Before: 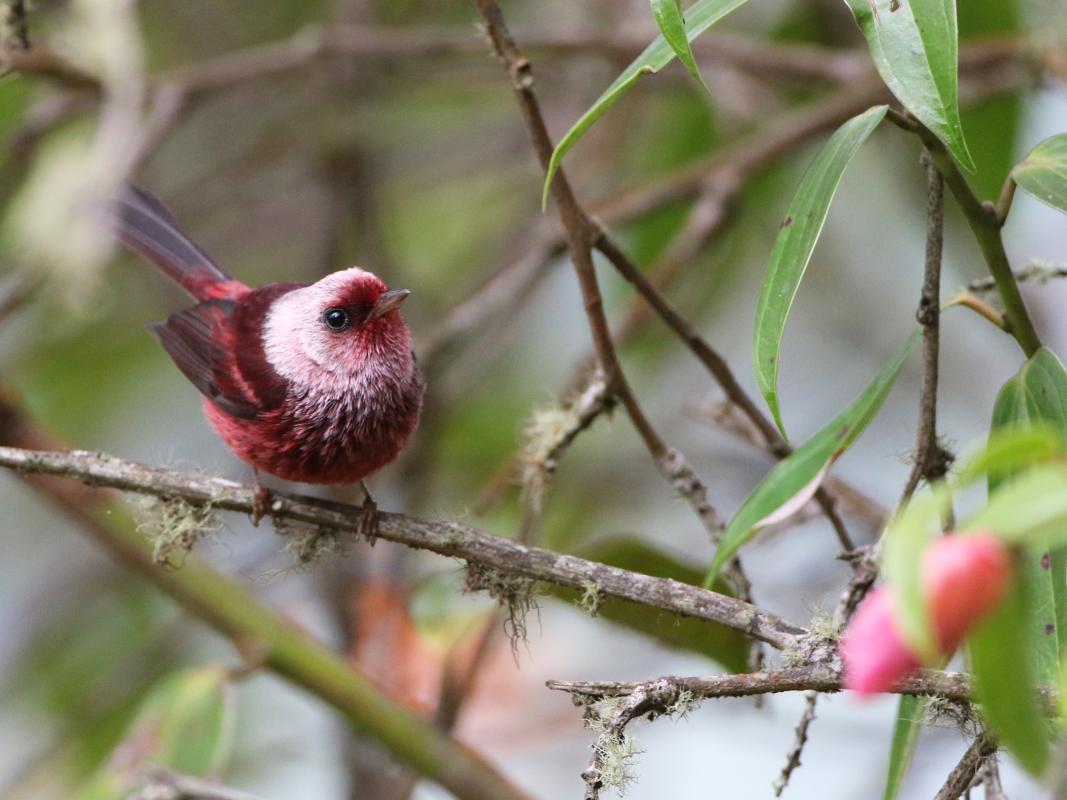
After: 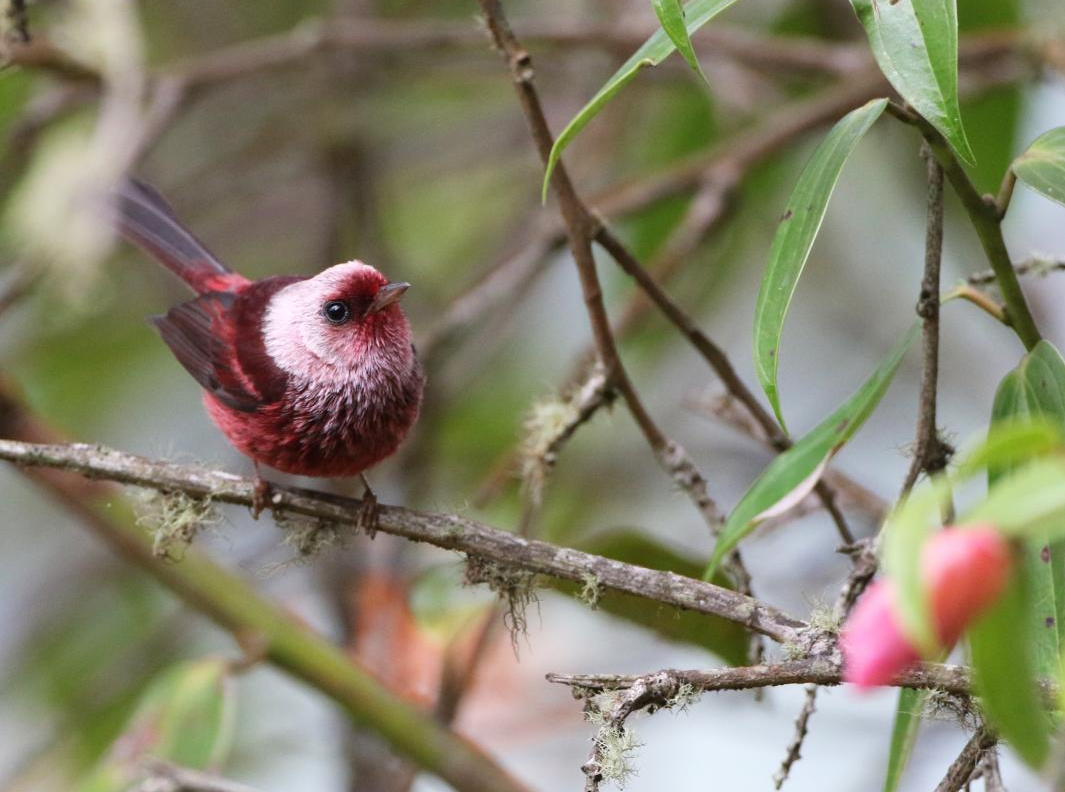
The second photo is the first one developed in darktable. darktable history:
crop: top 0.927%, right 0.097%
